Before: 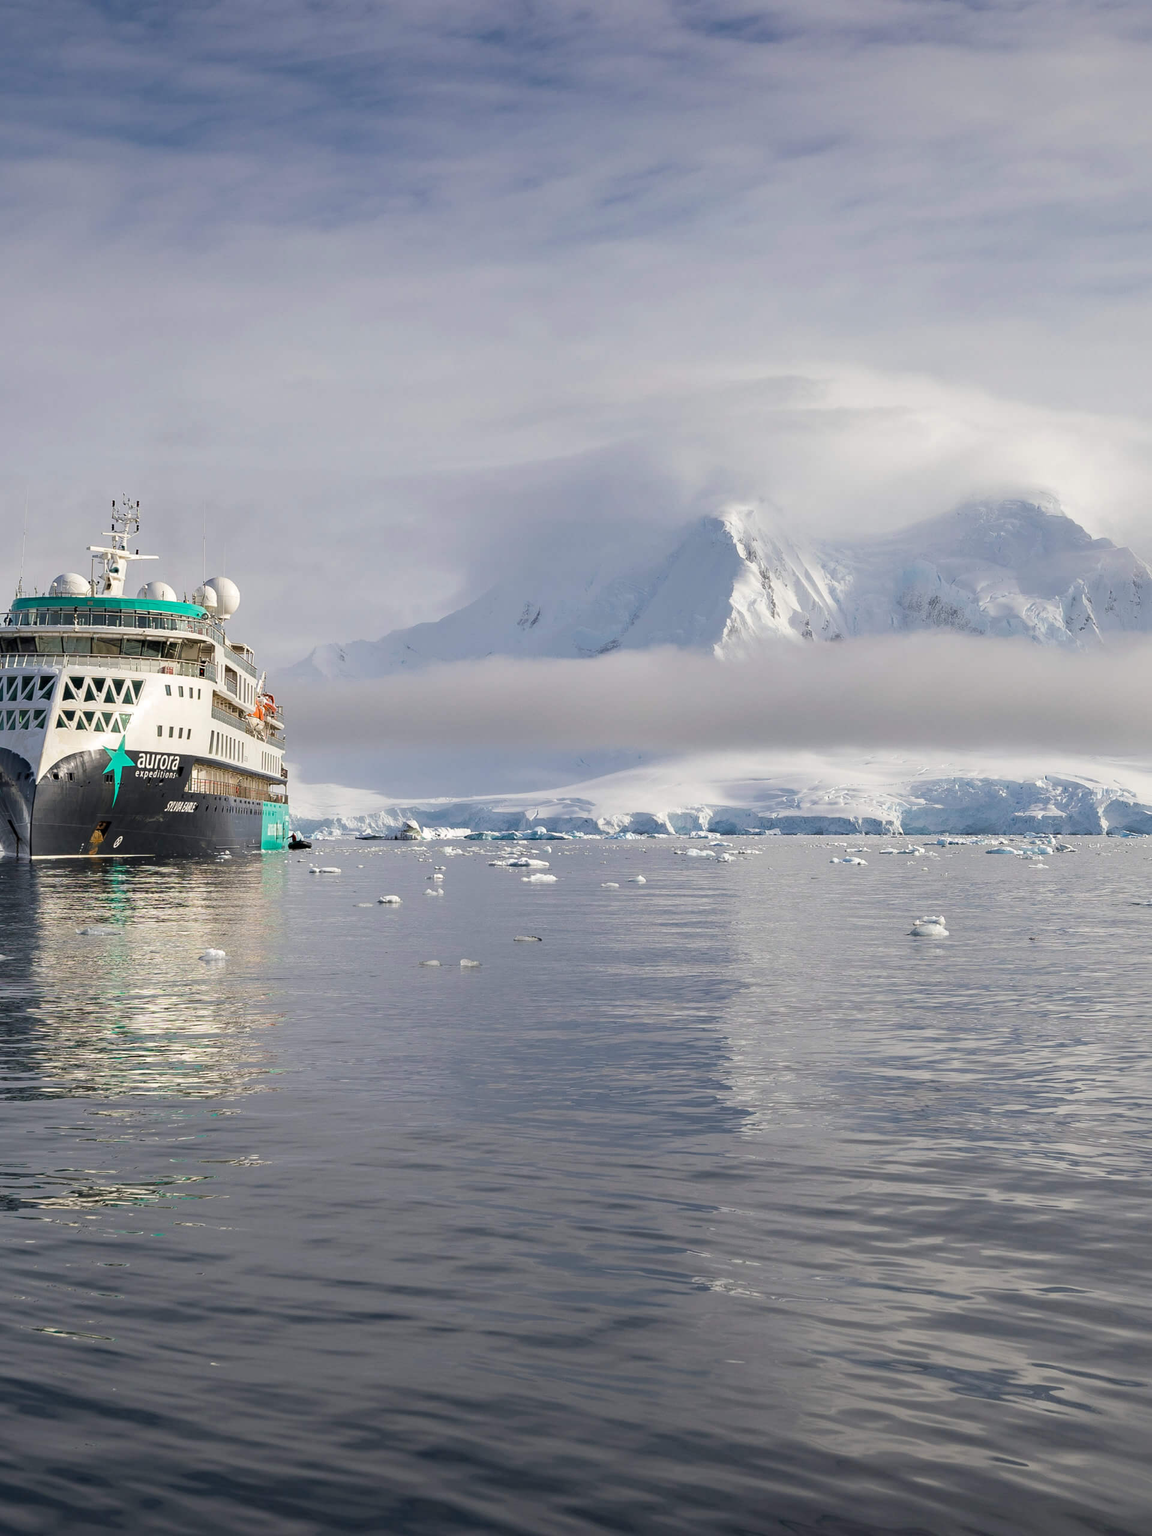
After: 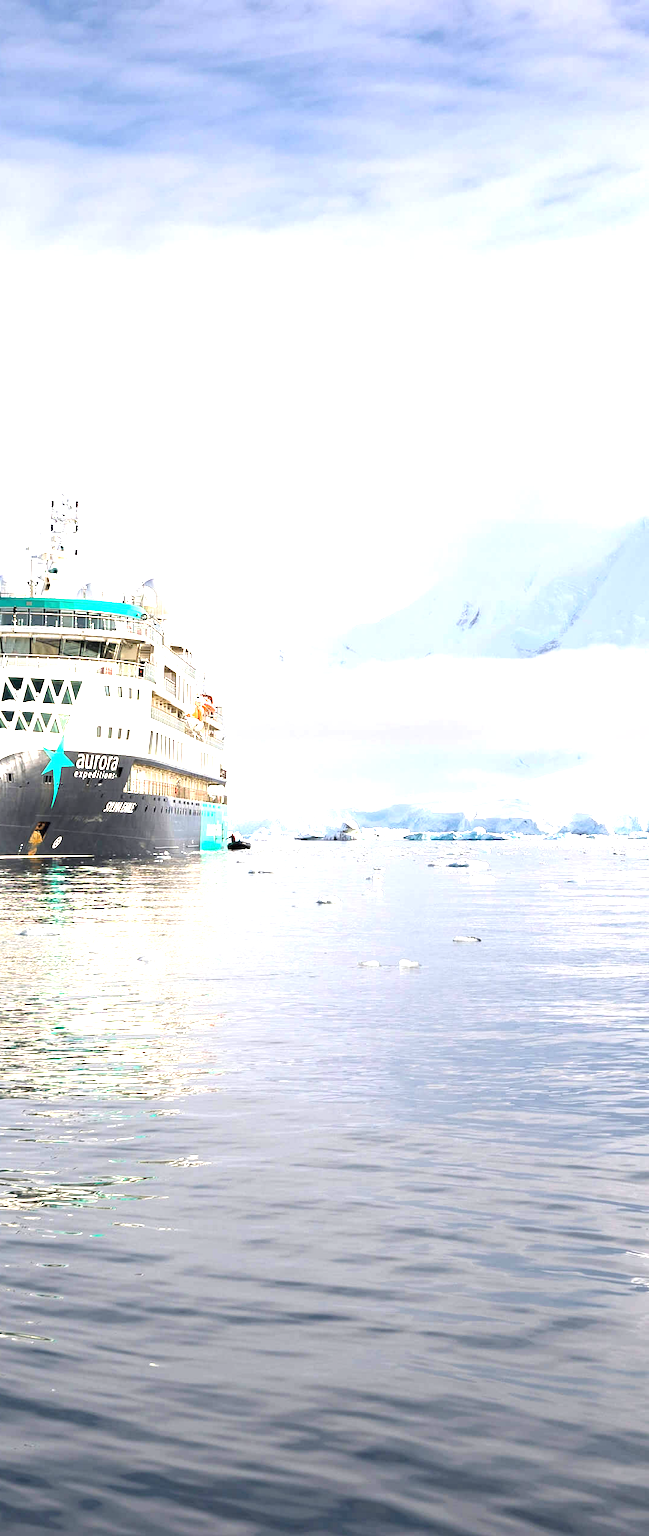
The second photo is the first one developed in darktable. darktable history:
crop: left 5.315%, right 38.288%
exposure: black level correction 0, exposure 1.701 EV, compensate highlight preservation false
